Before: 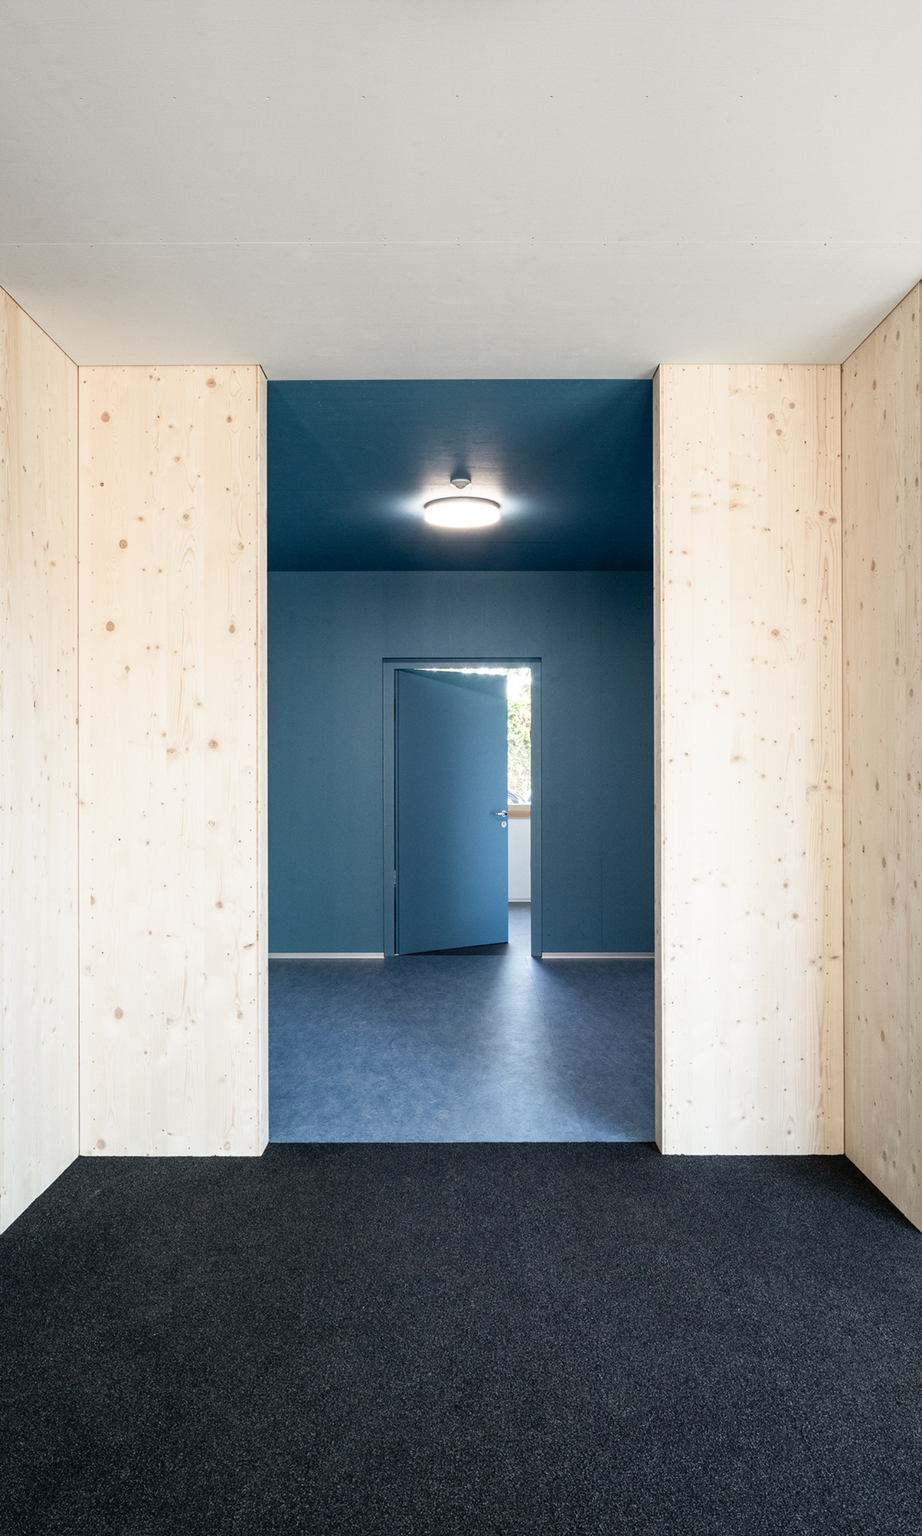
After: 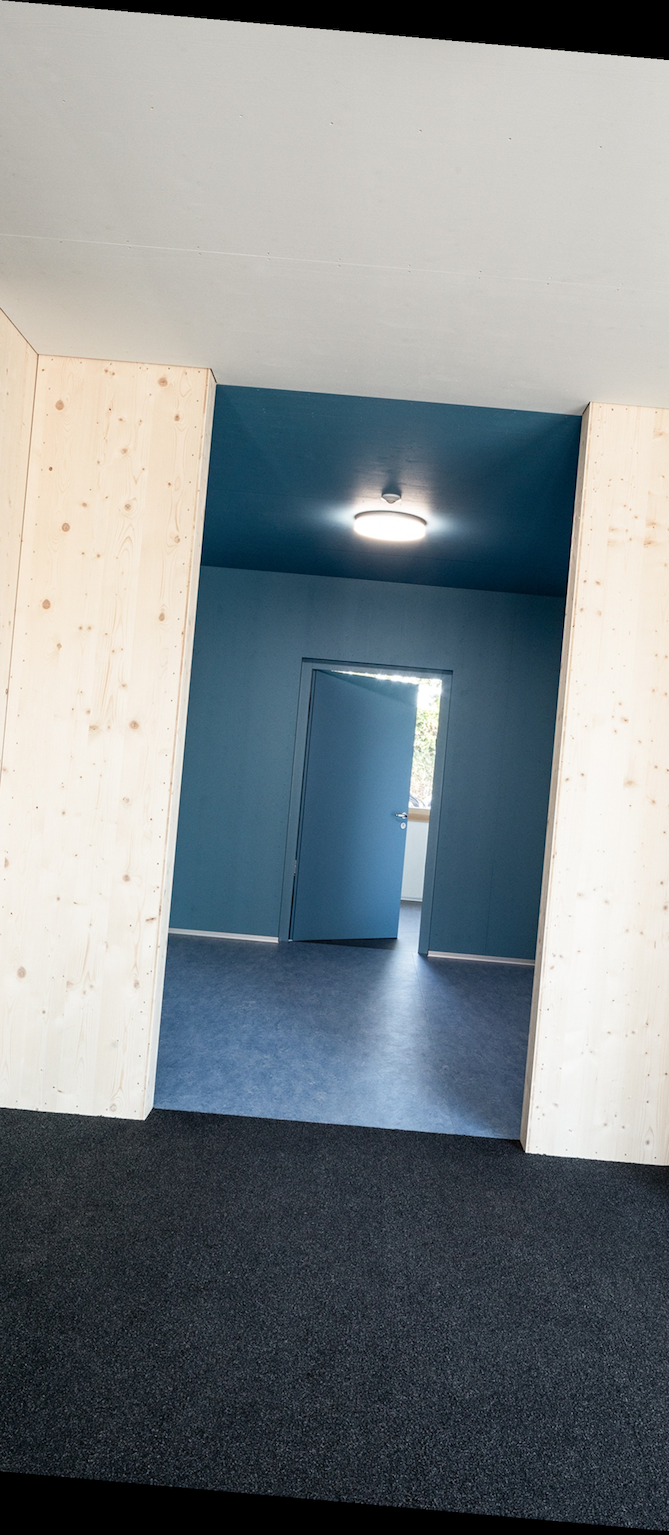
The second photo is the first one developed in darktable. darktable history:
white balance: emerald 1
rotate and perspective: rotation 5.12°, automatic cropping off
crop and rotate: left 13.537%, right 19.796%
